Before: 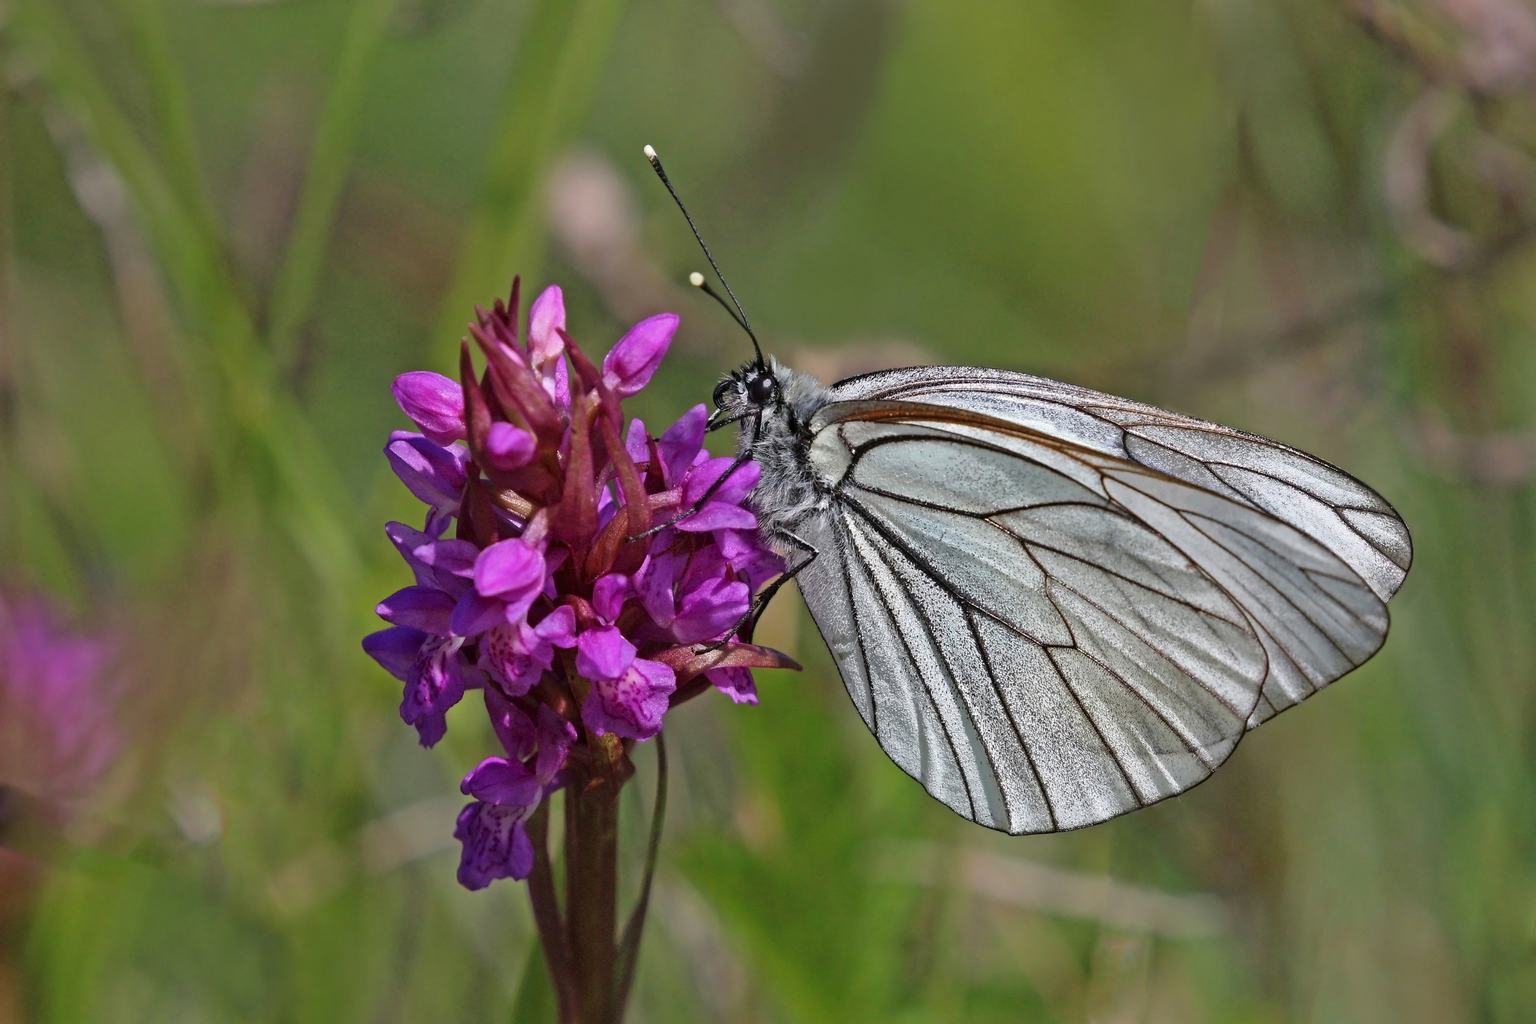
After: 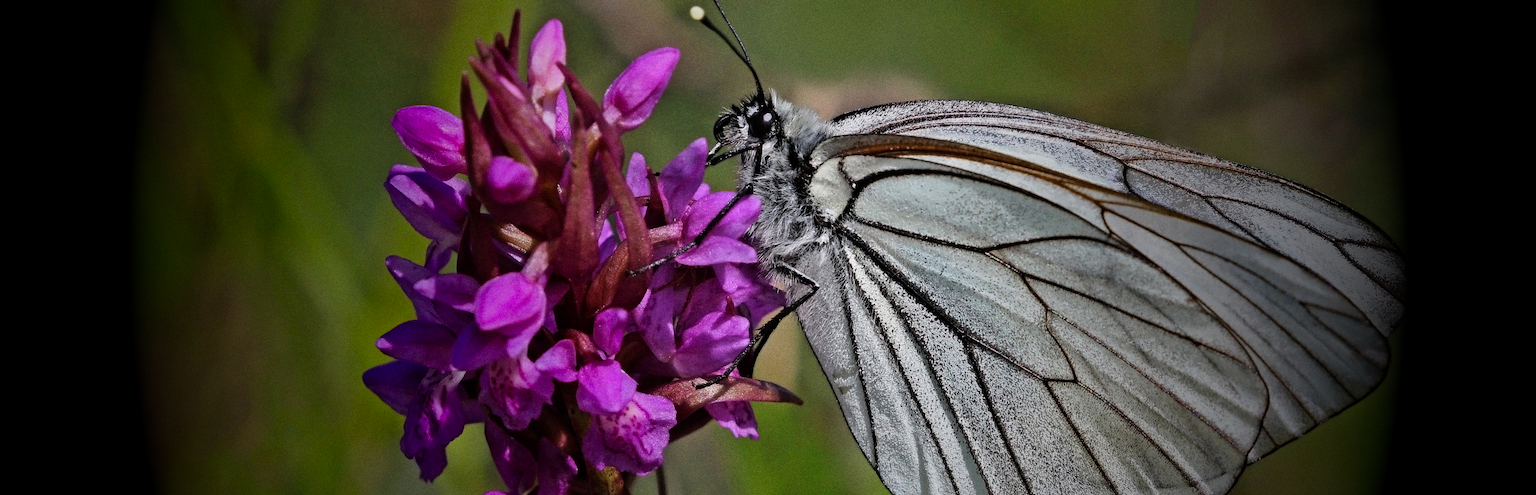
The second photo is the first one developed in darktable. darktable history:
filmic rgb: black relative exposure -8.07 EV, white relative exposure 3 EV, hardness 5.35, contrast 1.25
vignetting: fall-off start 15.9%, fall-off radius 100%, brightness -1, saturation 0.5, width/height ratio 0.719
crop and rotate: top 26.056%, bottom 25.543%
grain: strength 49.07%
